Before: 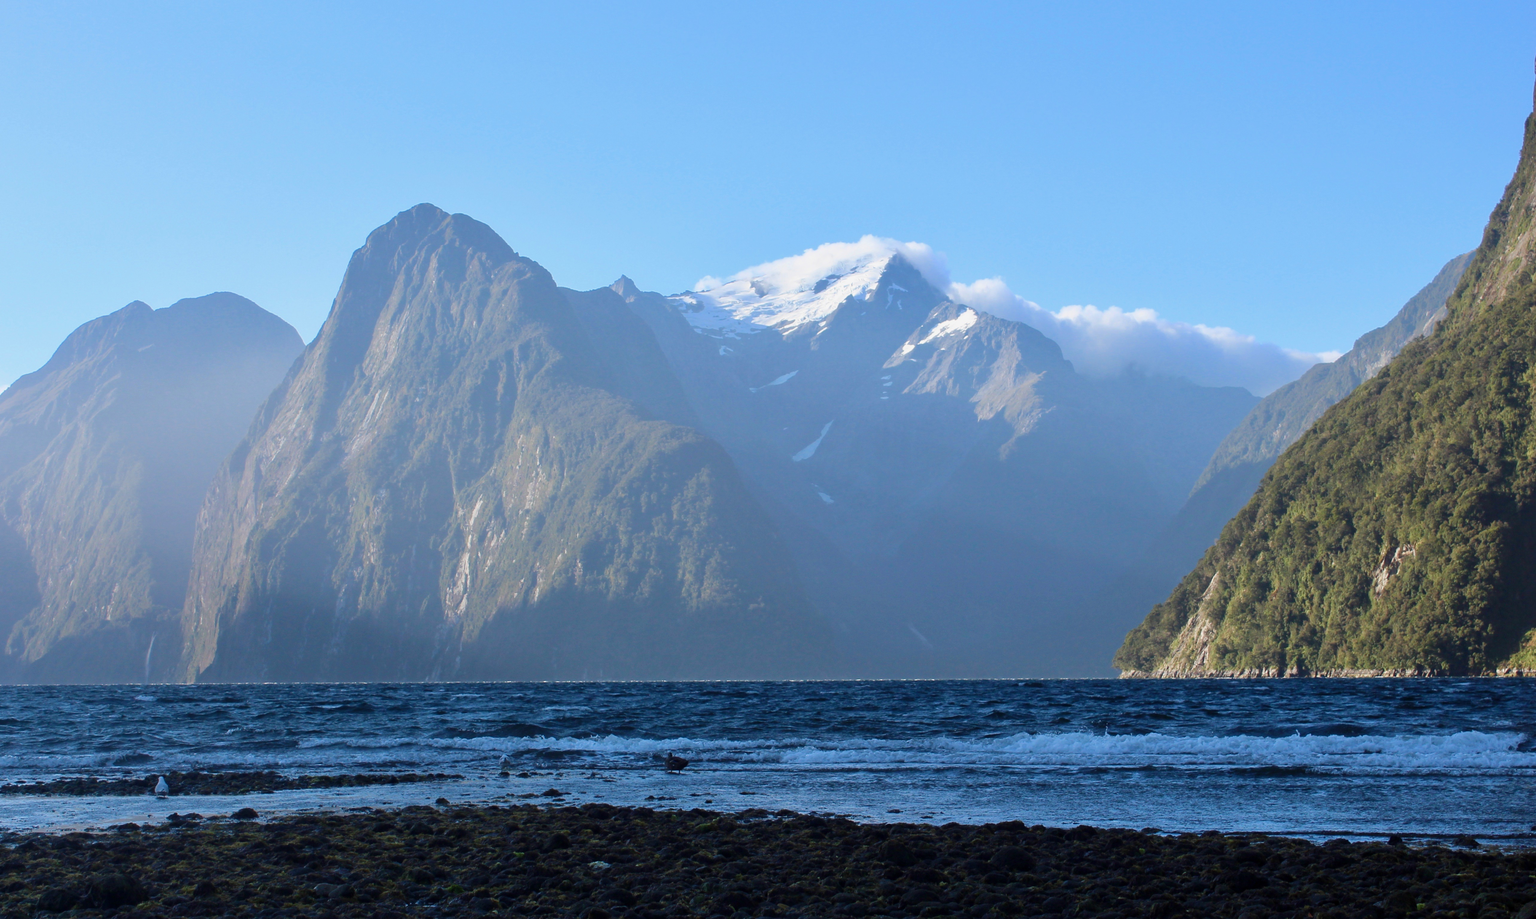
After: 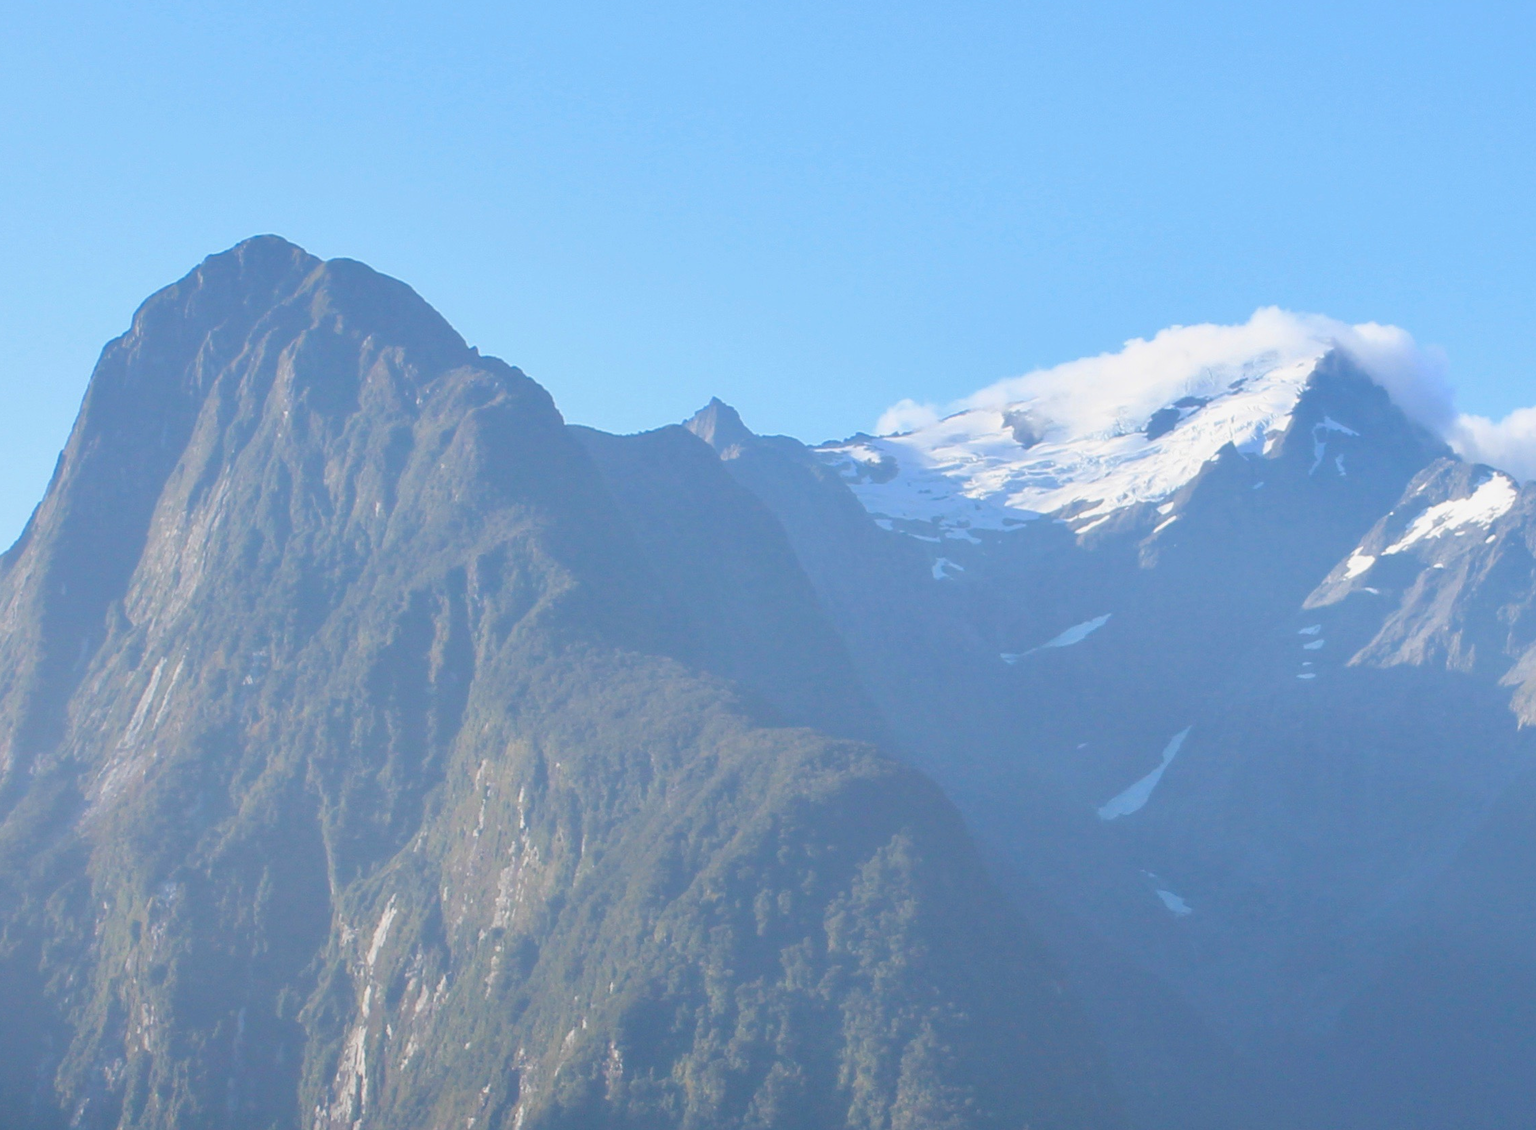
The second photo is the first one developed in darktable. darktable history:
crop: left 20.042%, top 10.818%, right 35.789%, bottom 34.865%
